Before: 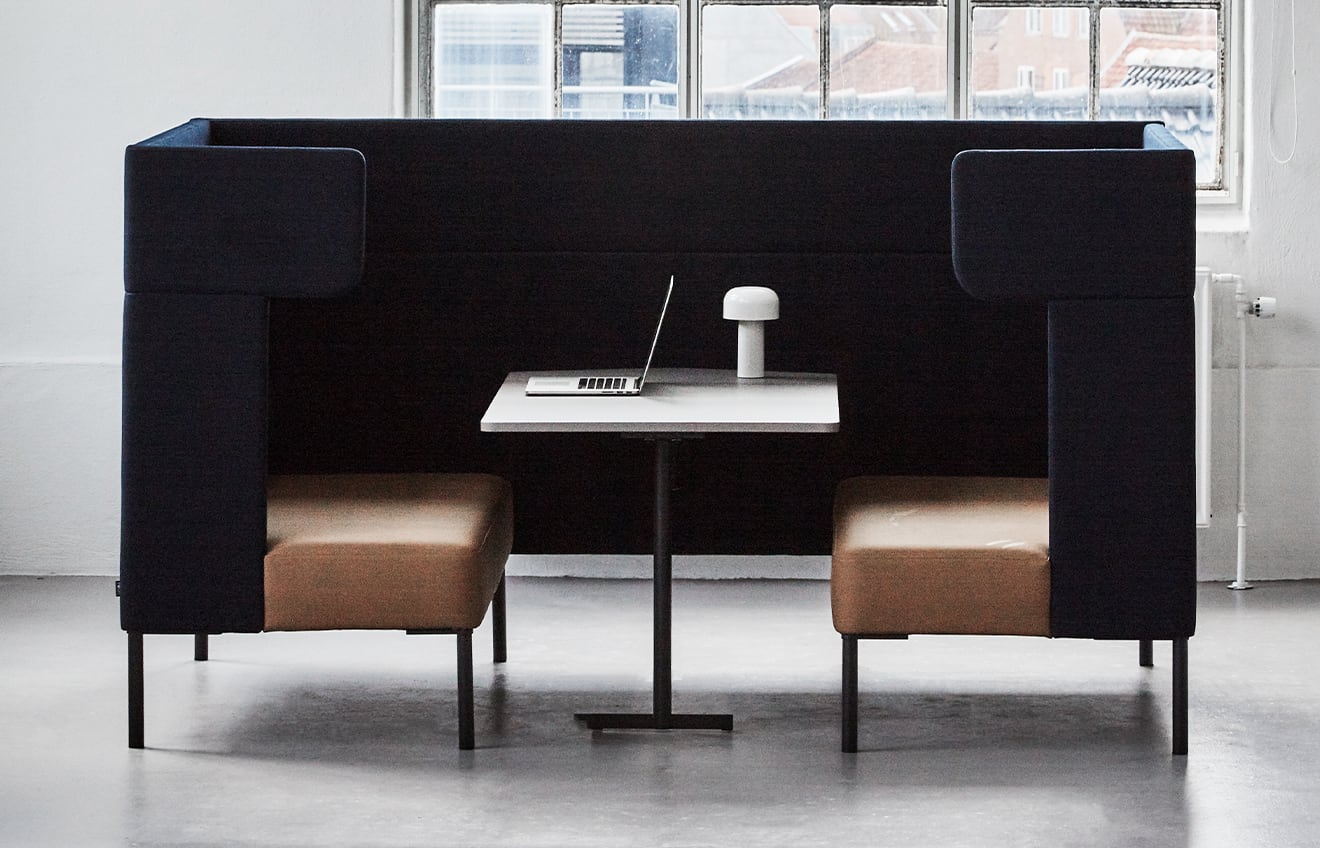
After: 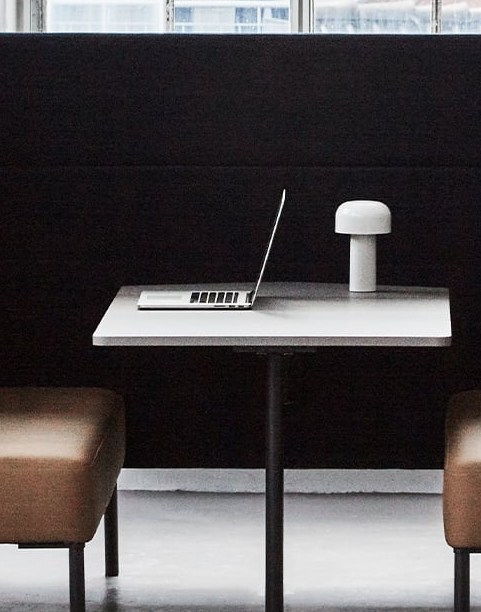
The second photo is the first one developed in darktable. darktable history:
crop and rotate: left 29.529%, top 10.165%, right 33.981%, bottom 17.598%
